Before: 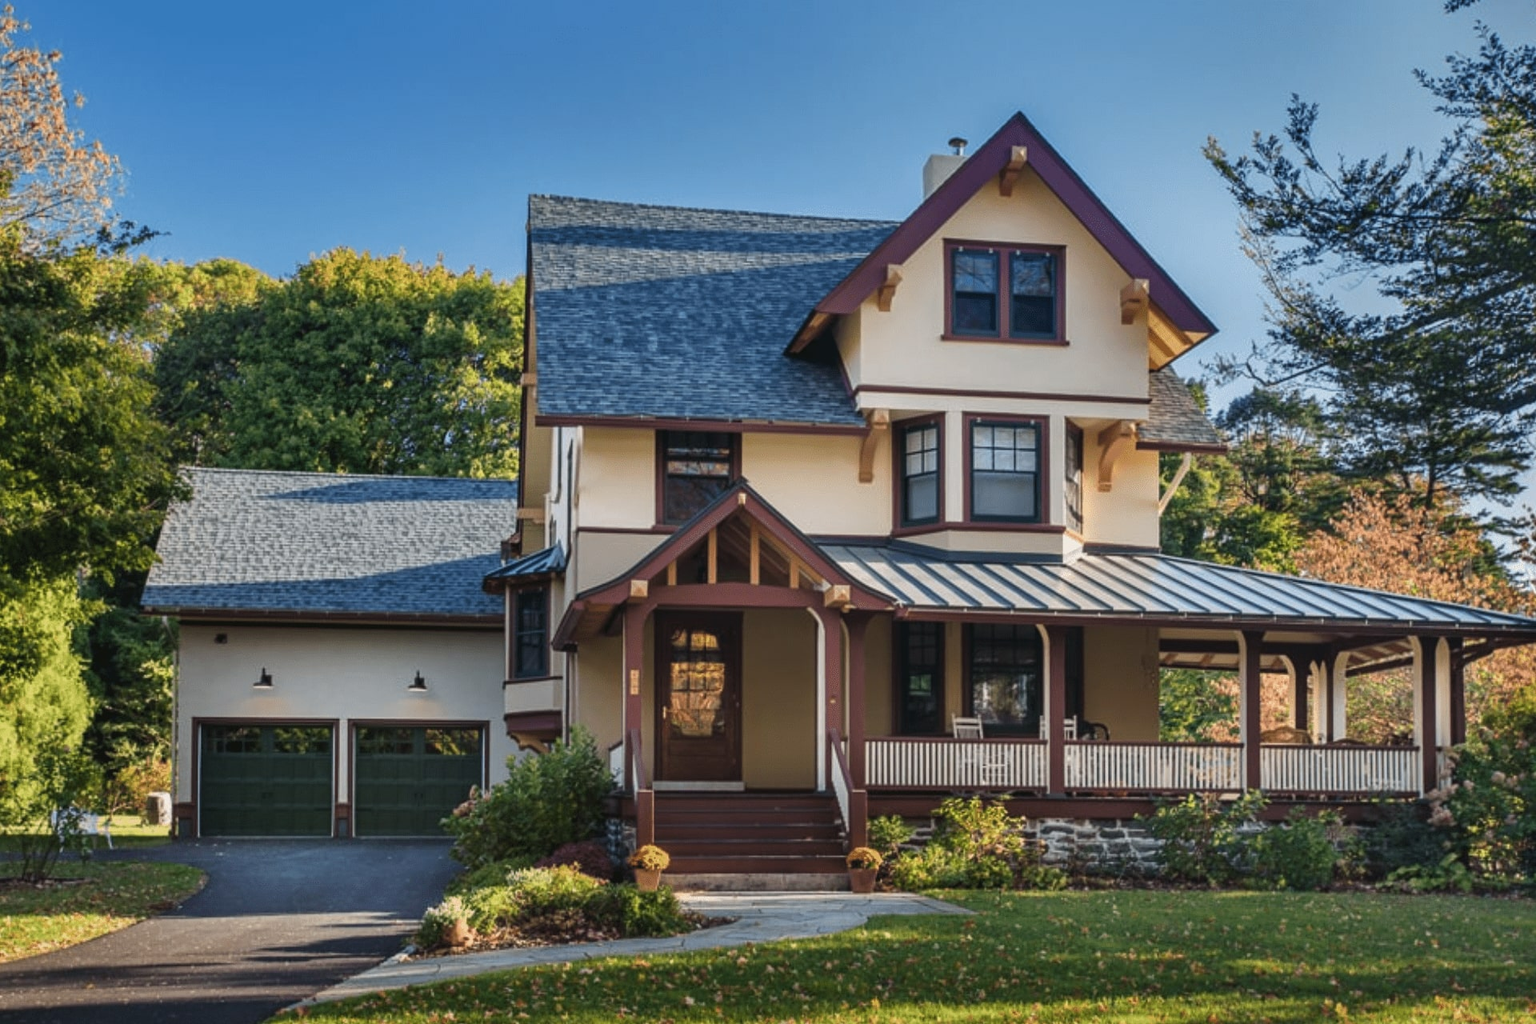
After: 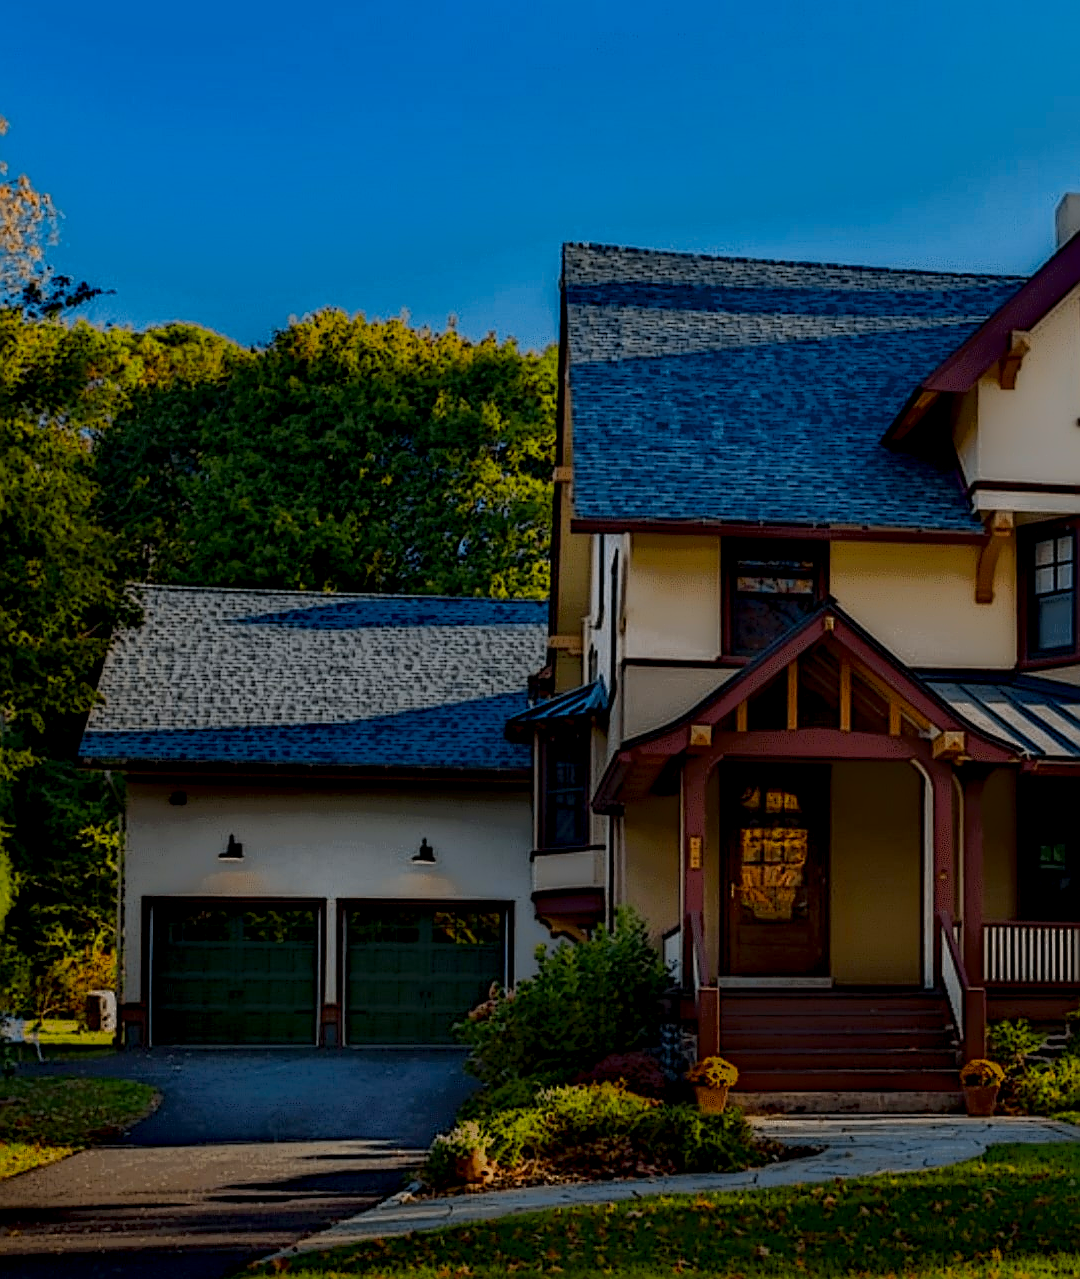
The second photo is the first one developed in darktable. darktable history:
color balance rgb: linear chroma grading › global chroma 15%, perceptual saturation grading › global saturation 30%
crop: left 5.114%, right 38.589%
exposure: exposure -0.151 EV, compensate highlight preservation false
sharpen: amount 0.901
local contrast: highlights 0%, shadows 198%, detail 164%, midtone range 0.001
